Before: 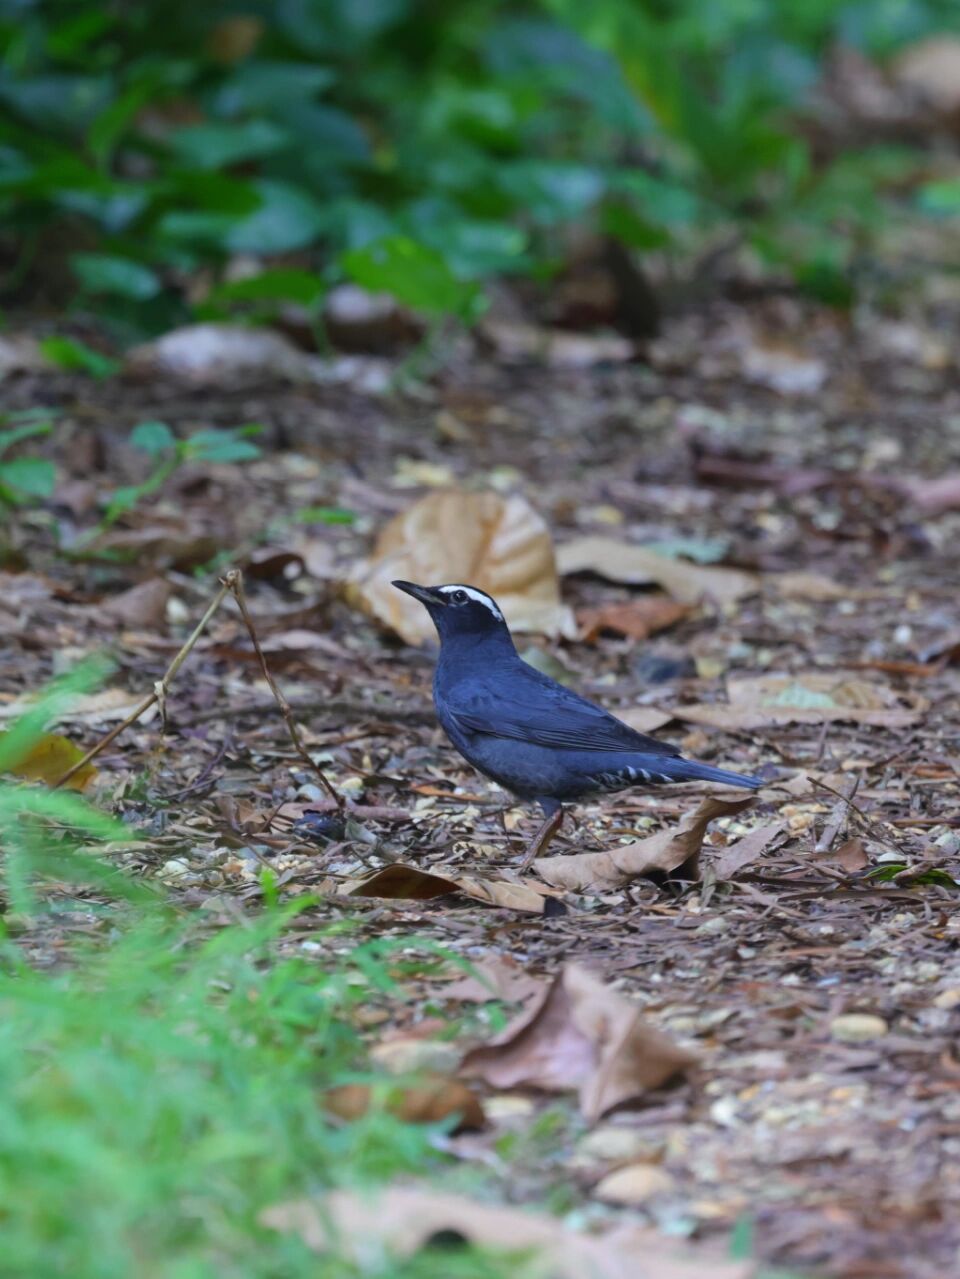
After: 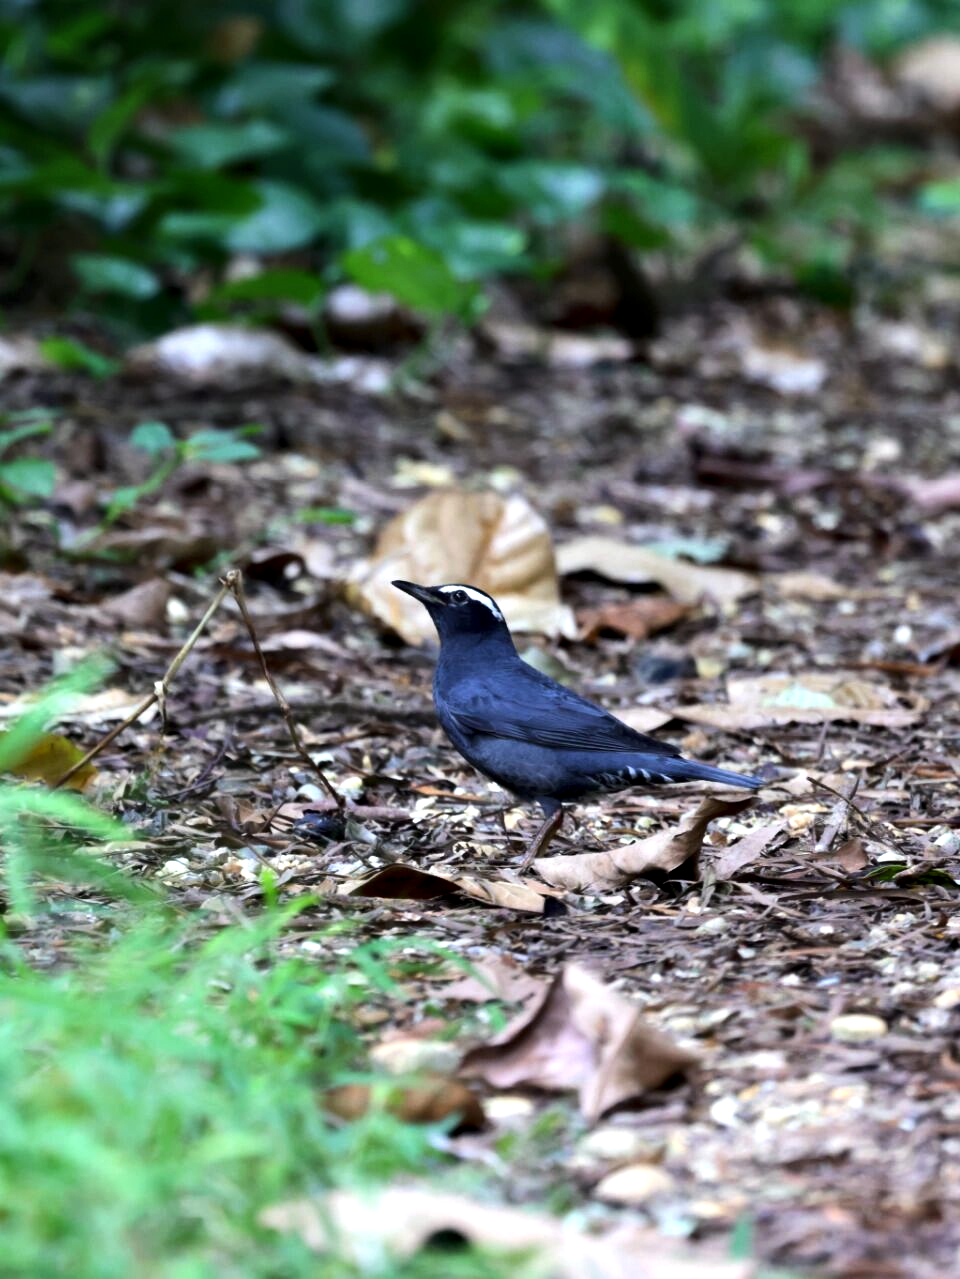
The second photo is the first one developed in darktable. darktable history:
contrast equalizer: octaves 7, y [[0.536, 0.565, 0.581, 0.516, 0.52, 0.491], [0.5 ×6], [0.5 ×6], [0 ×6], [0 ×6]]
tone equalizer: -8 EV -0.787 EV, -7 EV -0.699 EV, -6 EV -0.639 EV, -5 EV -0.369 EV, -3 EV 0.381 EV, -2 EV 0.6 EV, -1 EV 0.687 EV, +0 EV 0.781 EV, edges refinement/feathering 500, mask exposure compensation -1.57 EV, preserve details no
